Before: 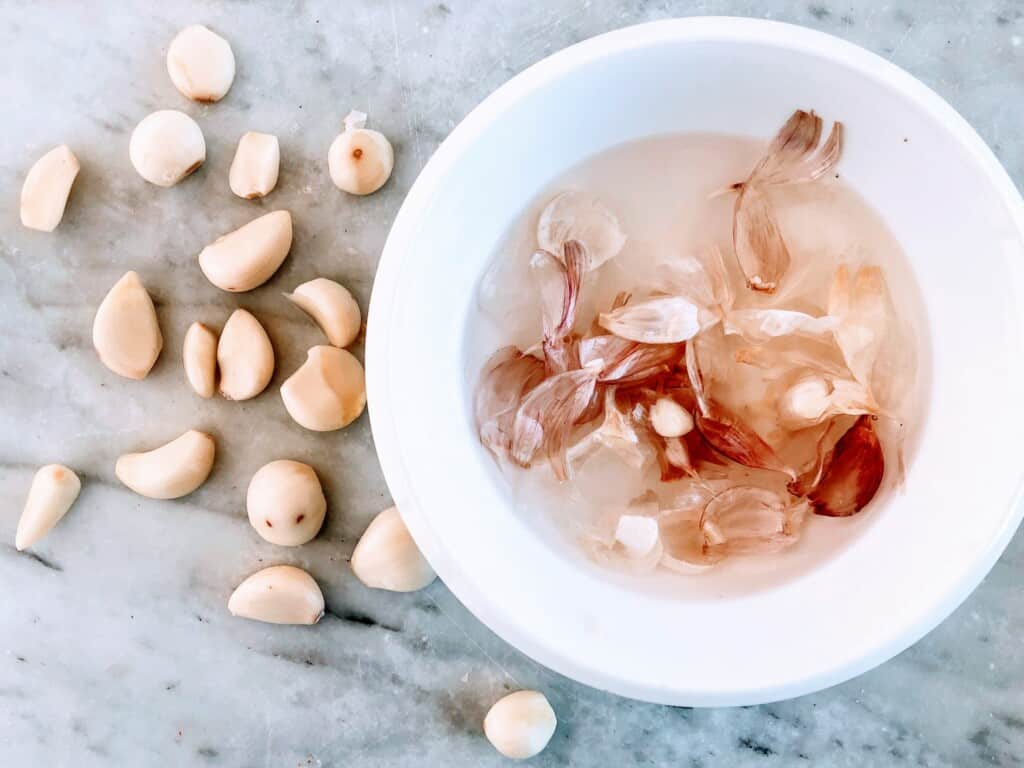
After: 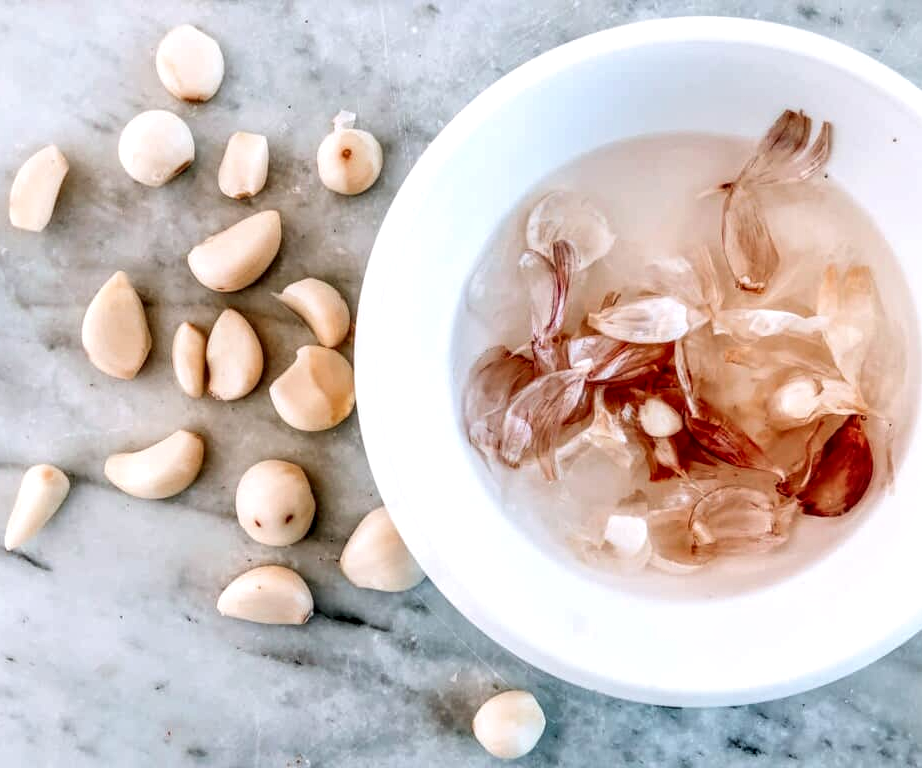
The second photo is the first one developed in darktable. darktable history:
local contrast: highlights 61%, detail 143%, midtone range 0.428
crop and rotate: left 1.088%, right 8.807%
